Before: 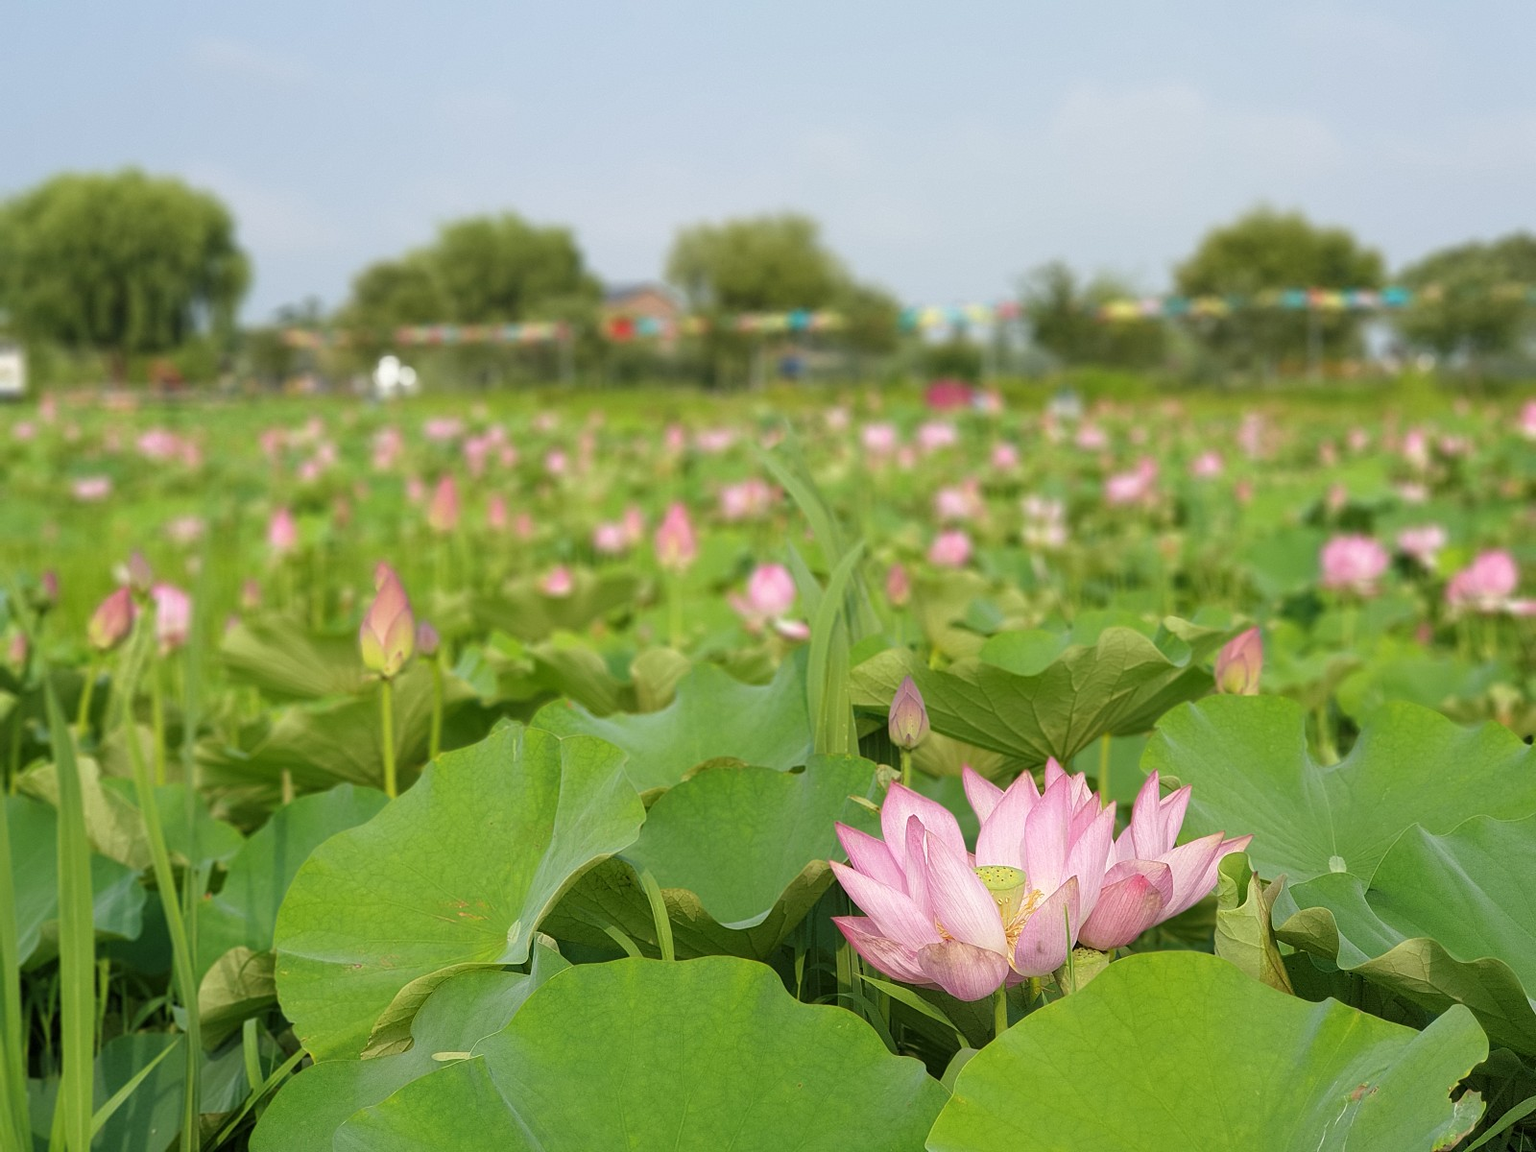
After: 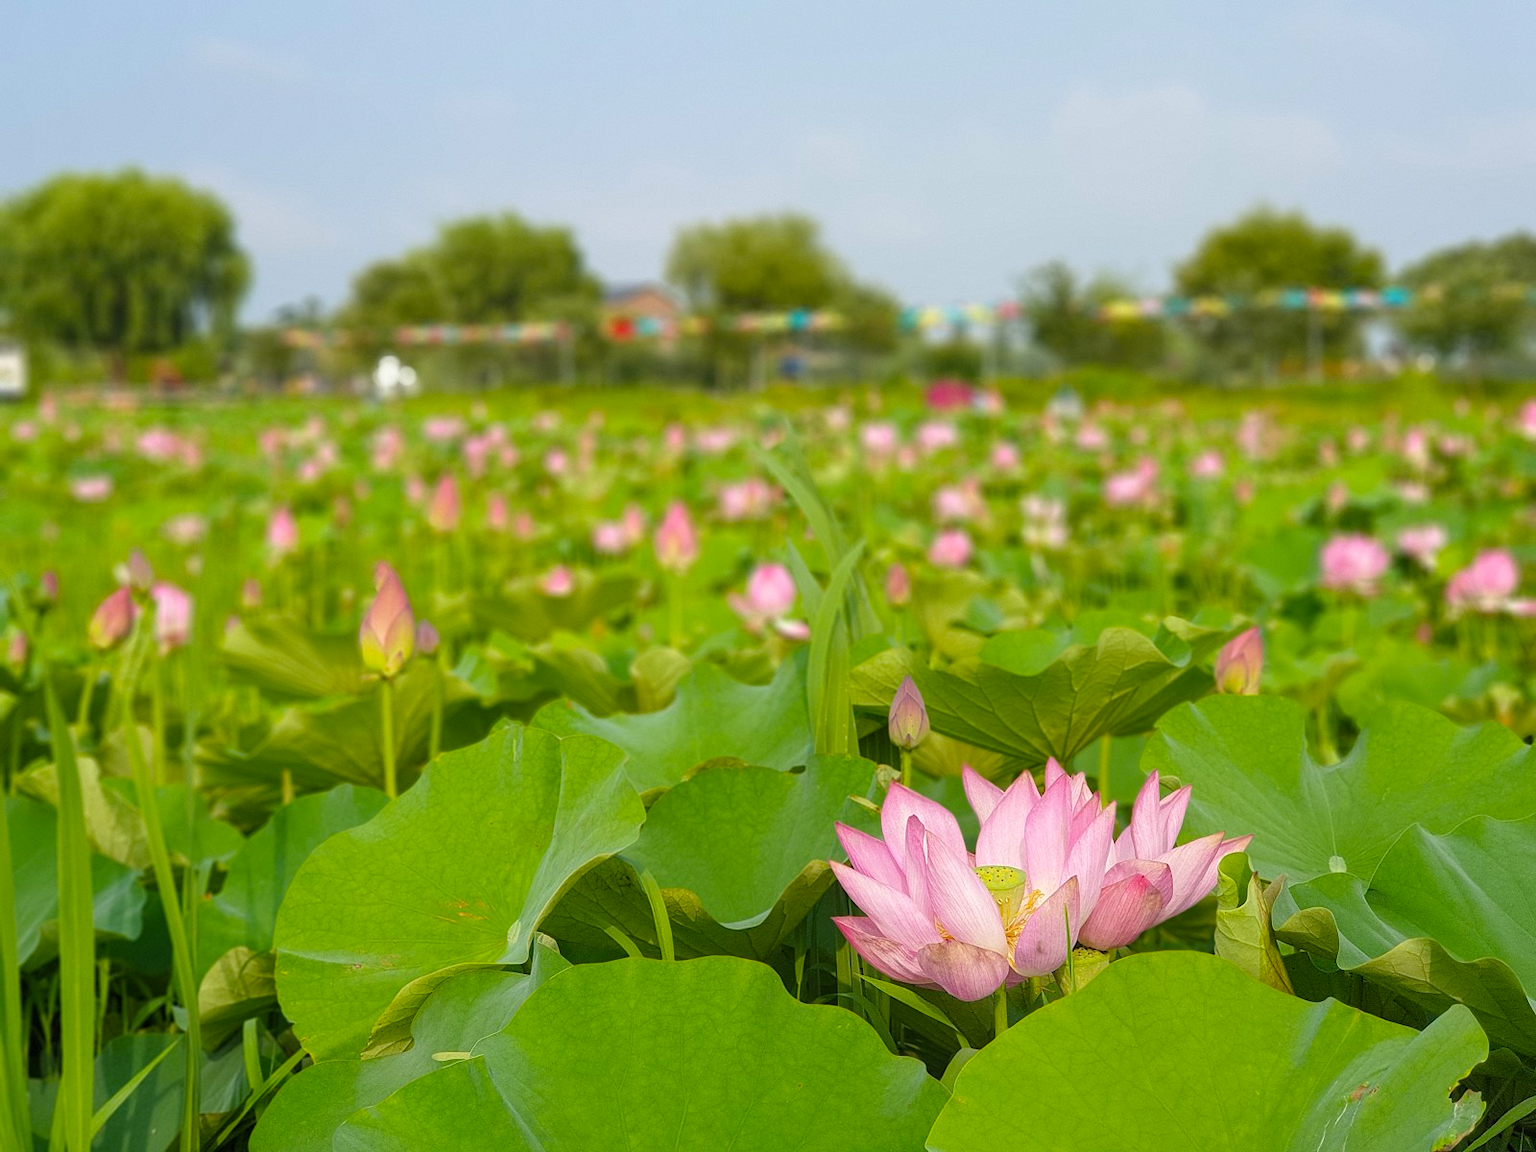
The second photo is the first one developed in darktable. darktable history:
color balance rgb: shadows lift › luminance 0.912%, shadows lift › chroma 0.418%, shadows lift › hue 17.71°, perceptual saturation grading › global saturation 29.45%
local contrast: detail 109%
